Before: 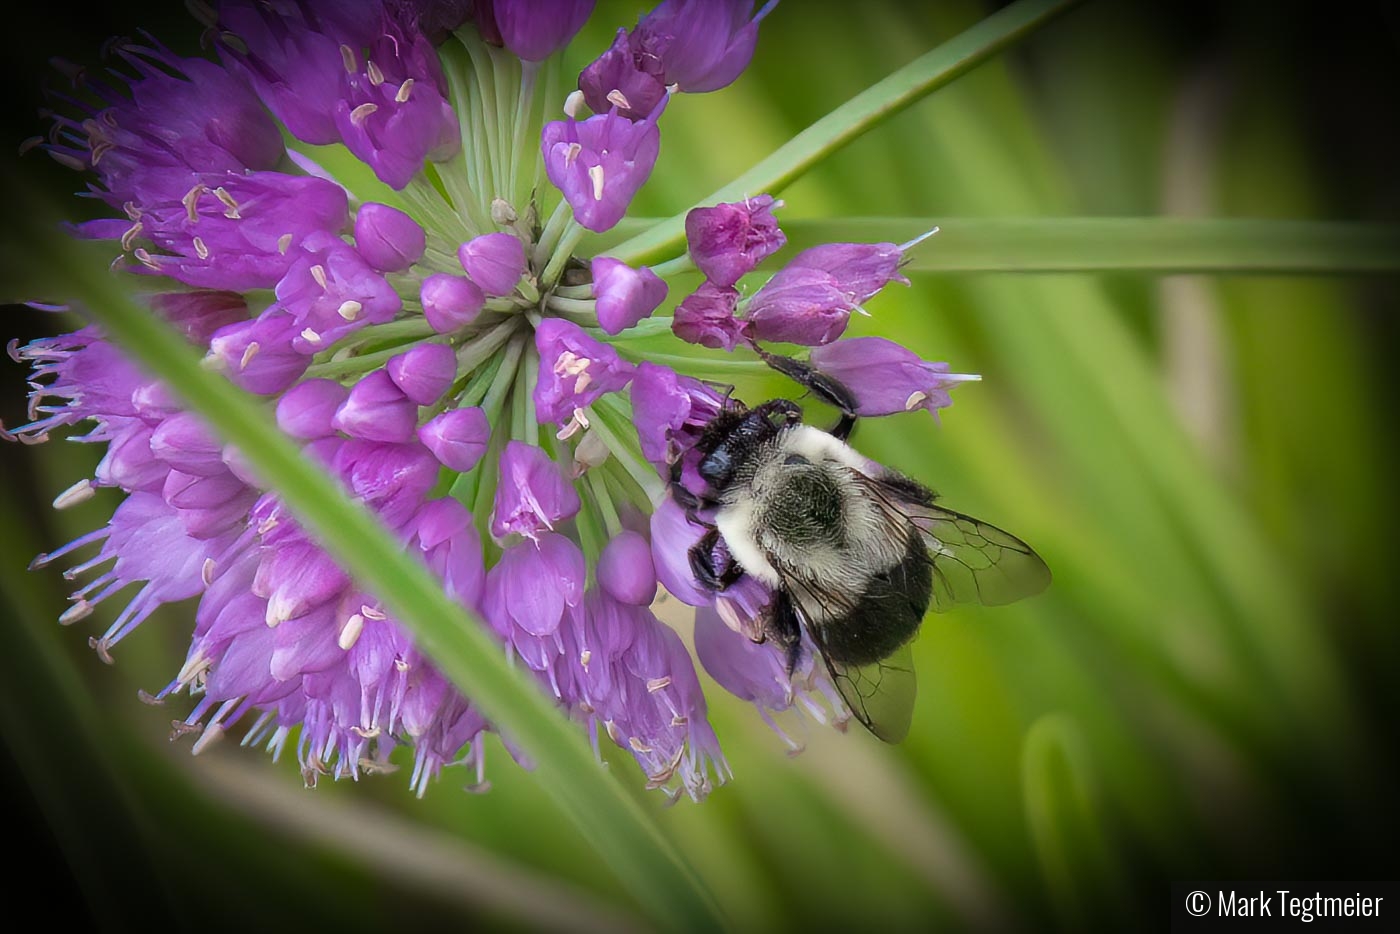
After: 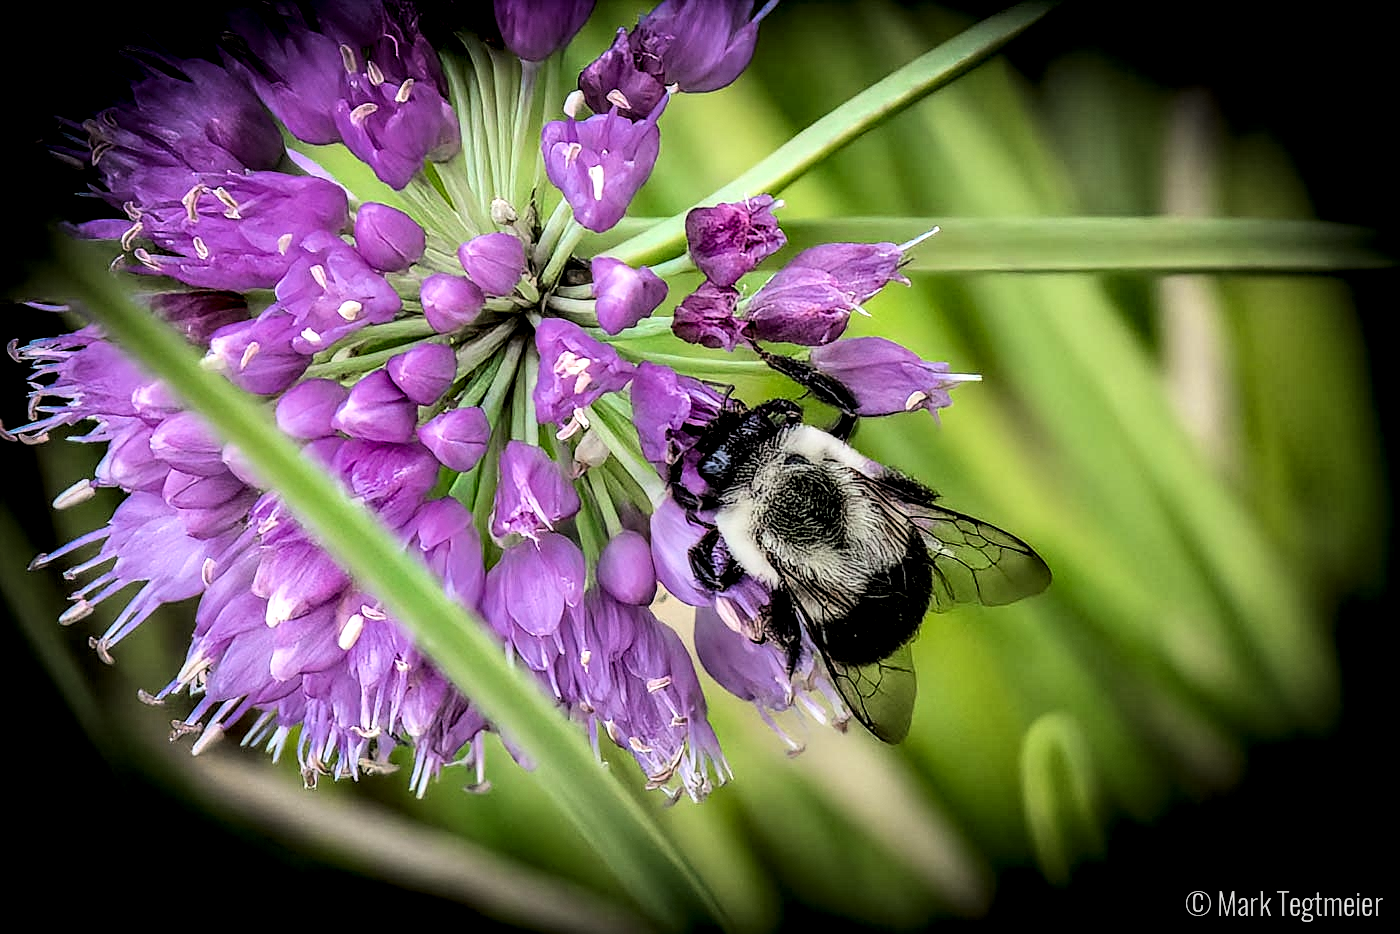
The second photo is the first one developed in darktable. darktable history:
tone equalizer: -8 EV -0.75 EV, -7 EV -0.7 EV, -6 EV -0.6 EV, -5 EV -0.4 EV, -3 EV 0.4 EV, -2 EV 0.6 EV, -1 EV 0.7 EV, +0 EV 0.75 EV, edges refinement/feathering 500, mask exposure compensation -1.57 EV, preserve details no
filmic rgb: black relative exposure -7.65 EV, white relative exposure 4.56 EV, hardness 3.61, color science v6 (2022)
sharpen: on, module defaults
local contrast: highlights 19%, detail 186%
